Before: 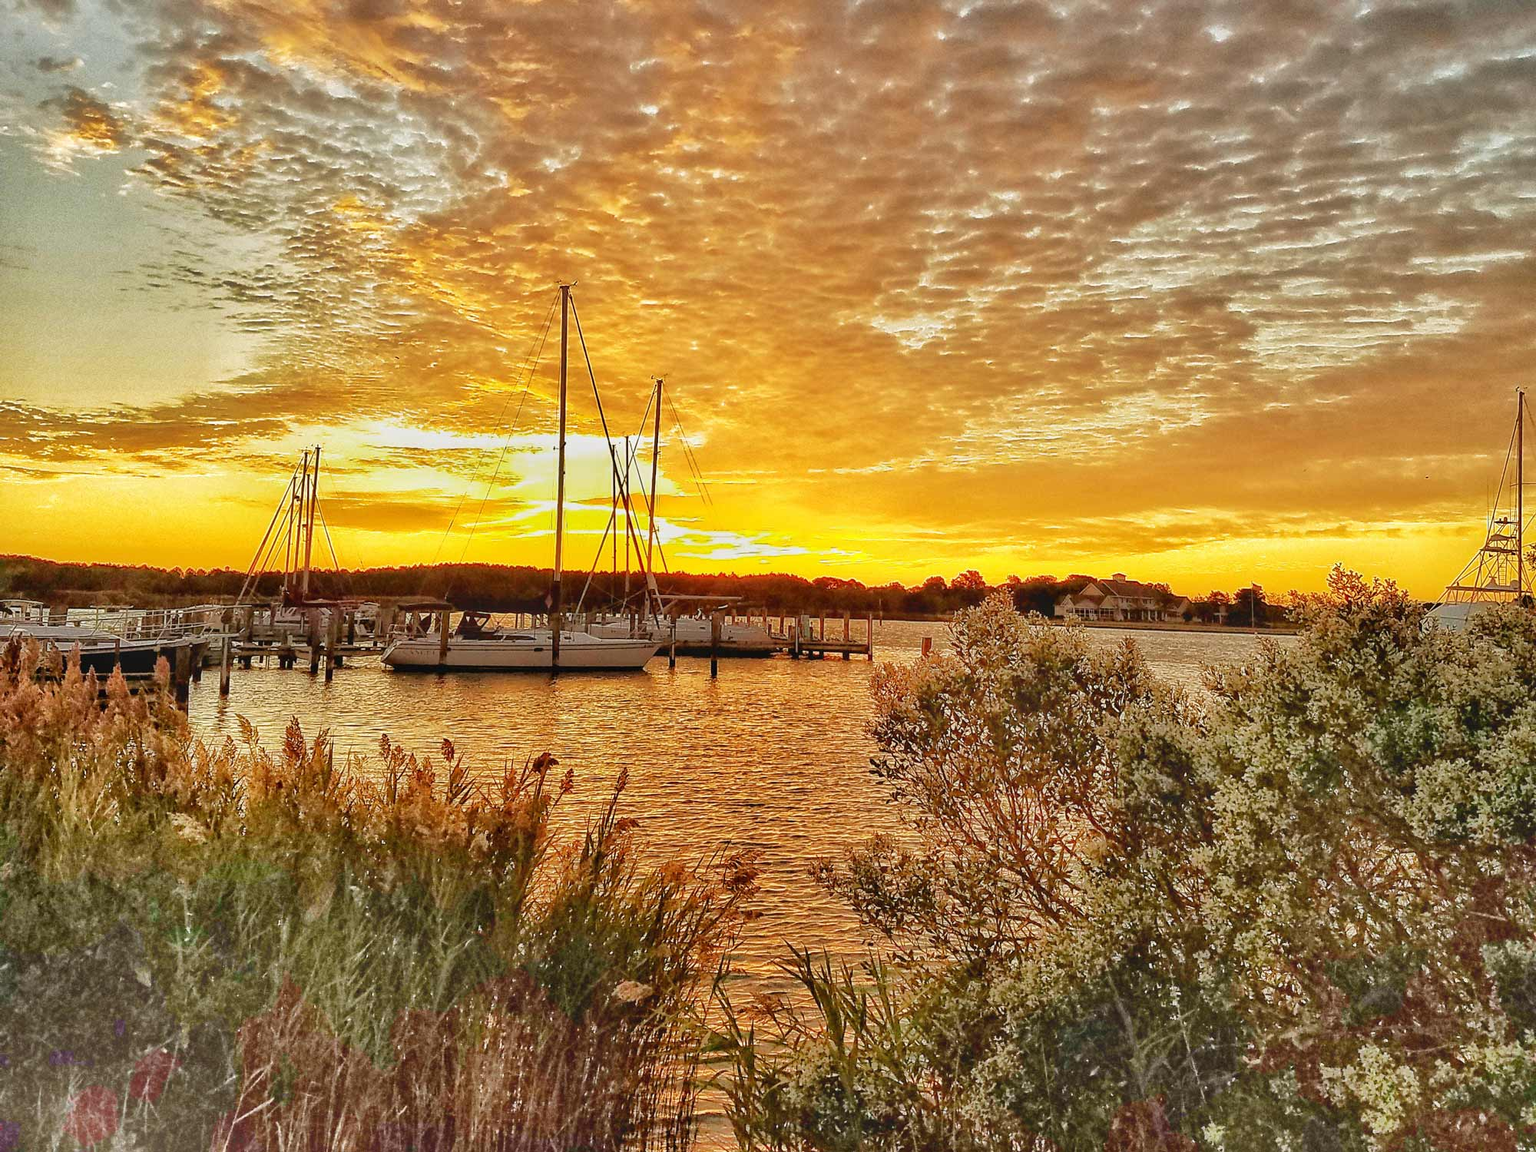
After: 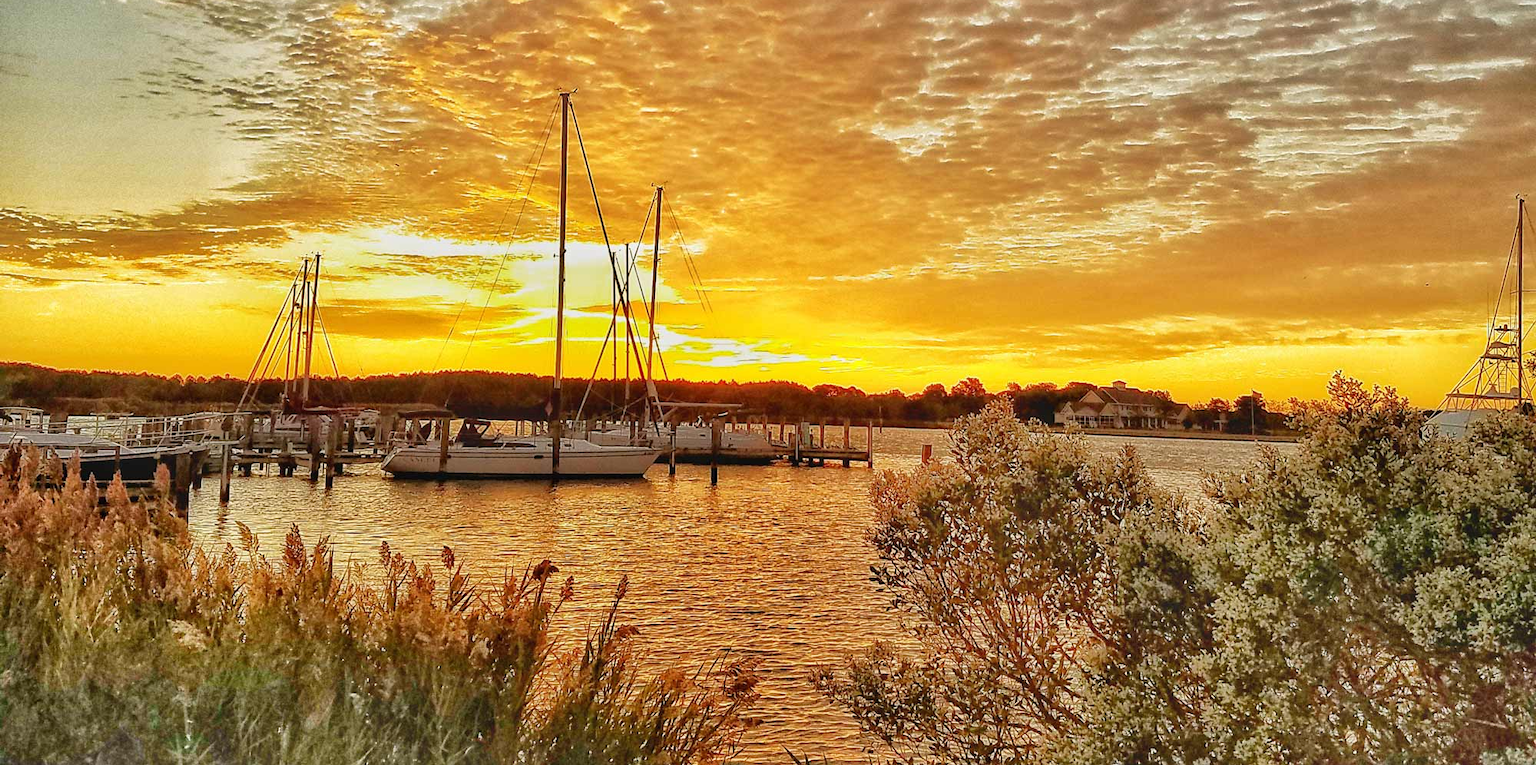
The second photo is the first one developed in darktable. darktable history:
crop: top 16.737%, bottom 16.784%
